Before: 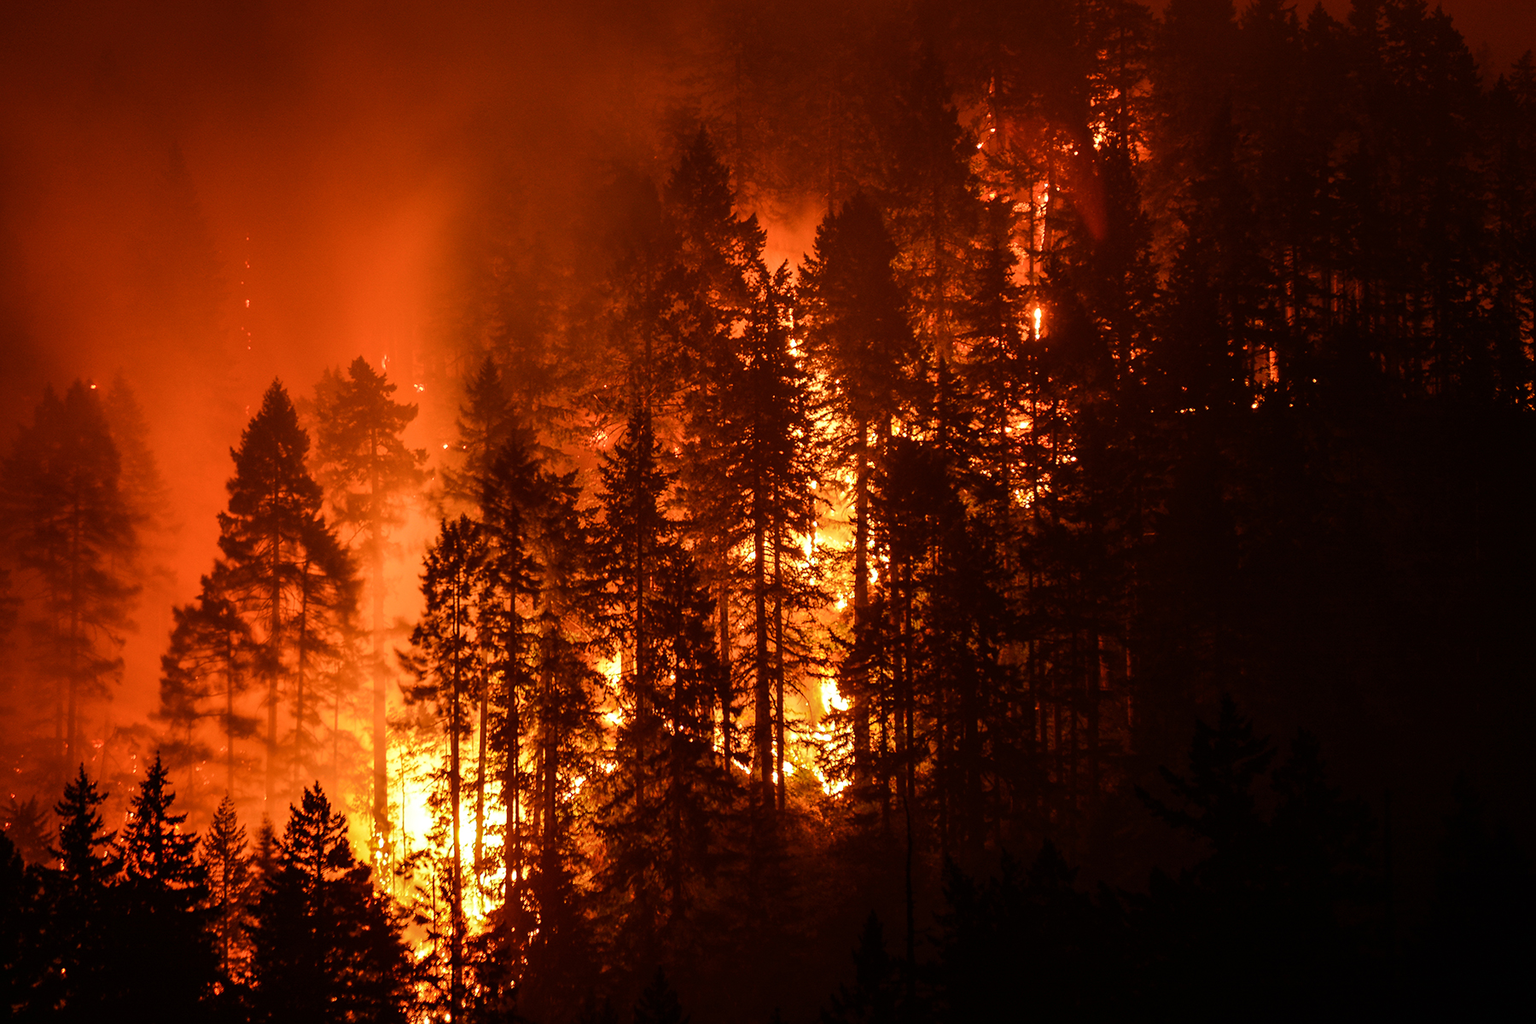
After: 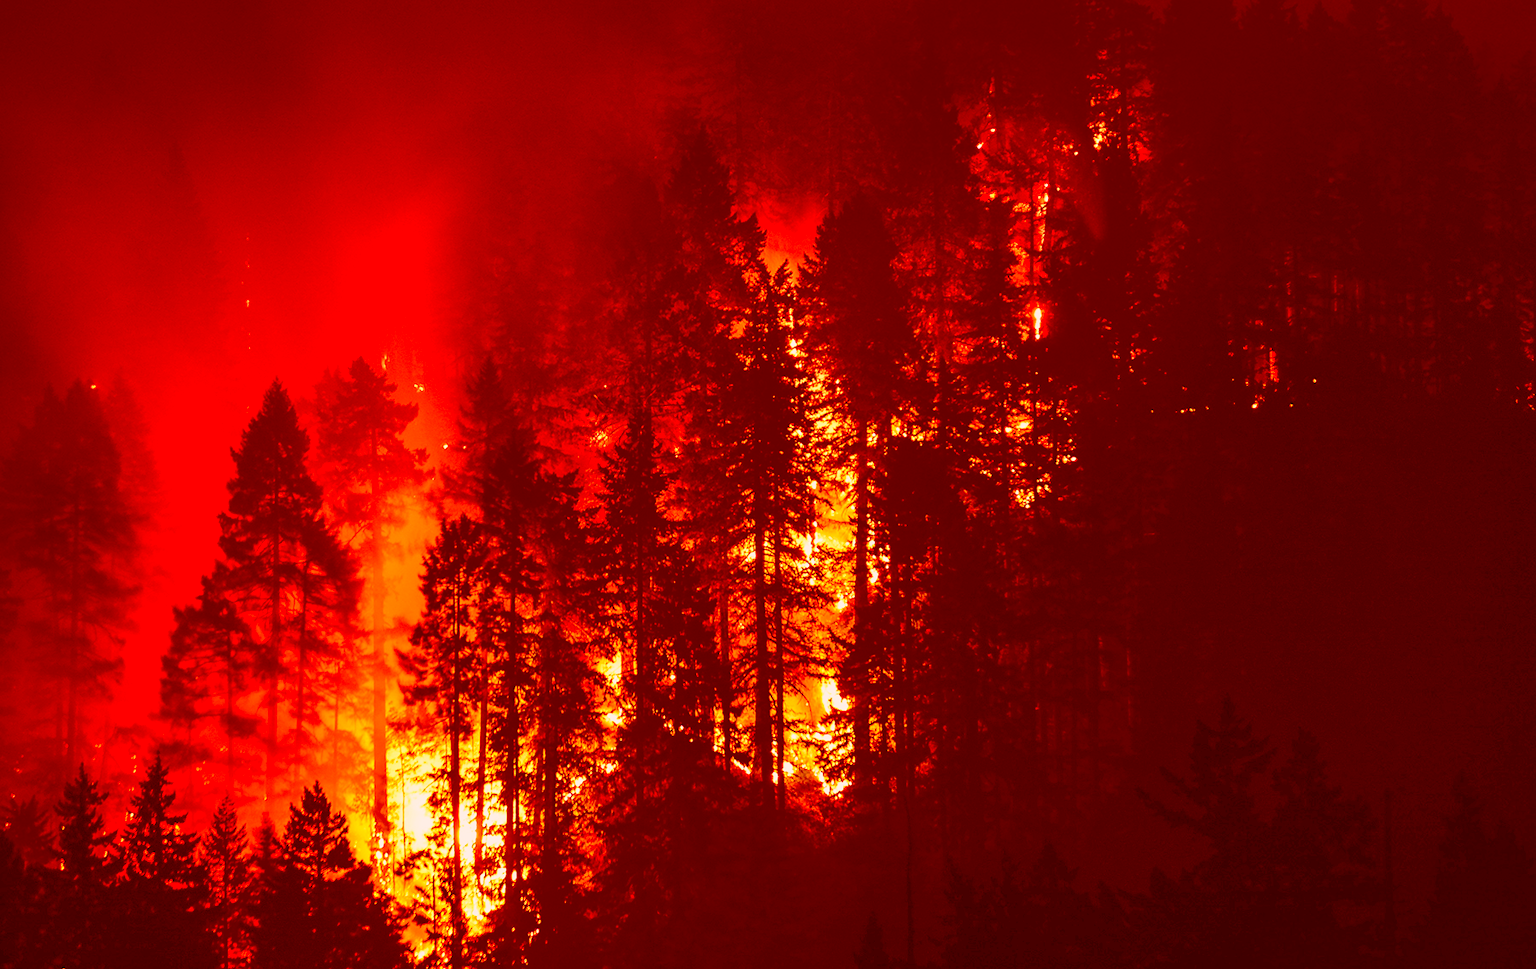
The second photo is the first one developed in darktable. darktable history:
color correction: highlights a* 9.12, highlights b* 9.01, shadows a* 39.76, shadows b* 39.98, saturation 0.794
tone curve: curves: ch0 [(0, 0.084) (0.155, 0.169) (0.46, 0.466) (0.751, 0.788) (1, 0.961)]; ch1 [(0, 0) (0.43, 0.408) (0.476, 0.469) (0.505, 0.503) (0.553, 0.563) (0.592, 0.581) (0.631, 0.625) (1, 1)]; ch2 [(0, 0) (0.505, 0.495) (0.55, 0.557) (0.583, 0.573) (1, 1)], color space Lab, linked channels, preserve colors none
contrast brightness saturation: saturation 0.503
crop and rotate: top 0.008%, bottom 5.274%
